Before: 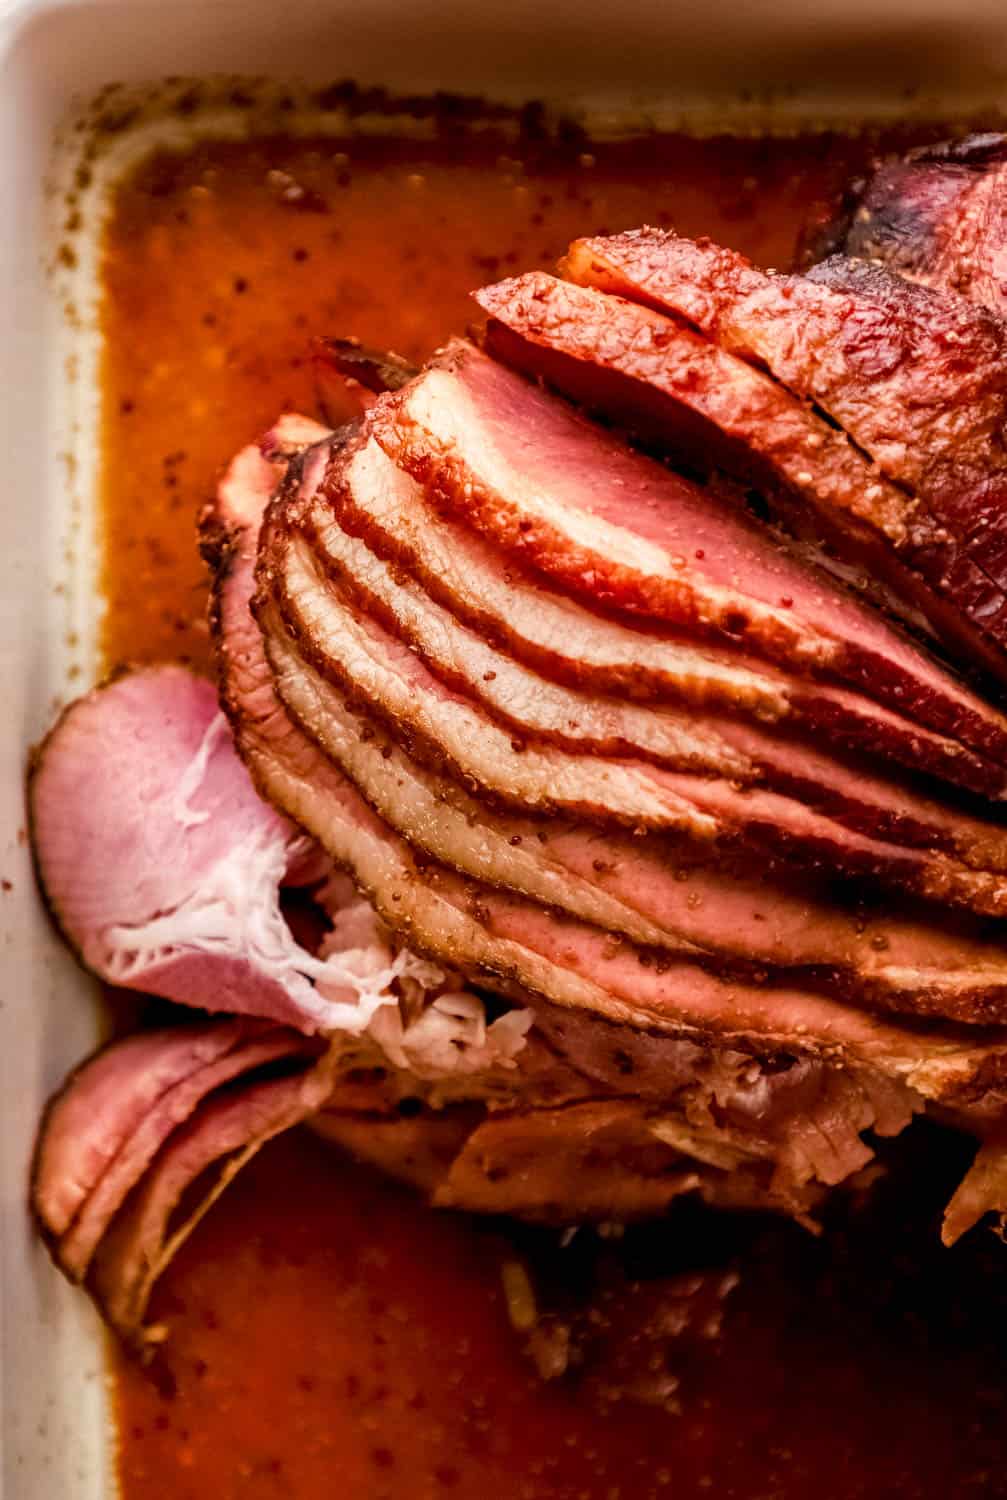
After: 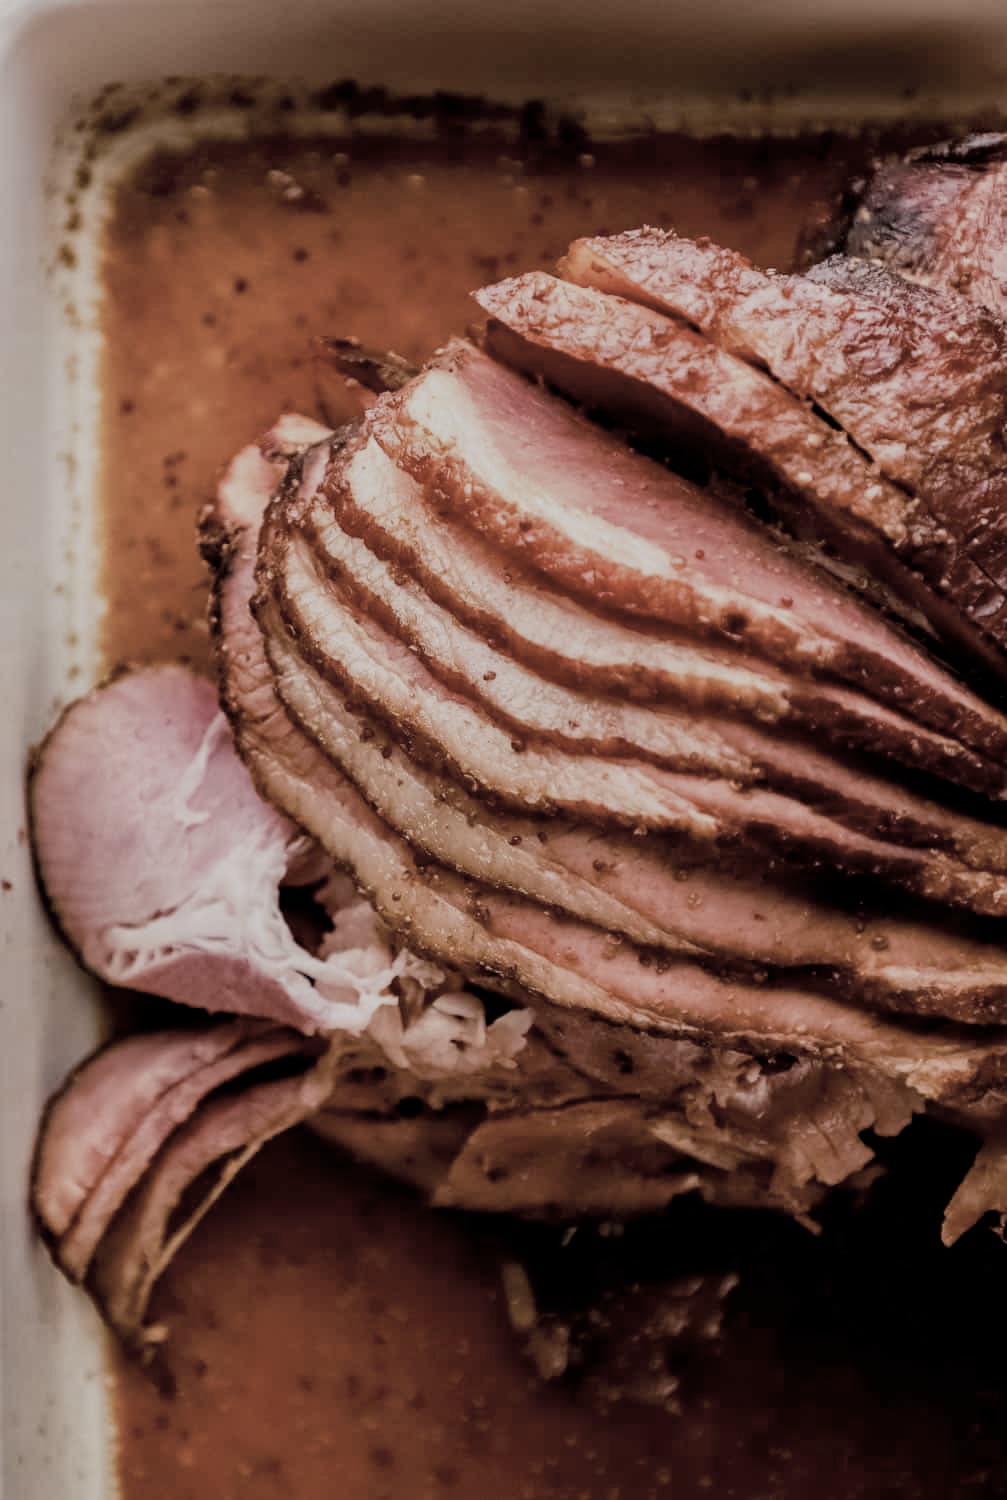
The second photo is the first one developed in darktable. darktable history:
color correction: saturation 0.5
tone equalizer: -8 EV -0.002 EV, -7 EV 0.005 EV, -6 EV -0.009 EV, -5 EV 0.011 EV, -4 EV -0.012 EV, -3 EV 0.007 EV, -2 EV -0.062 EV, -1 EV -0.293 EV, +0 EV -0.582 EV, smoothing diameter 2%, edges refinement/feathering 20, mask exposure compensation -1.57 EV, filter diffusion 5
filmic rgb: black relative exposure -7.65 EV, white relative exposure 4.56 EV, hardness 3.61
